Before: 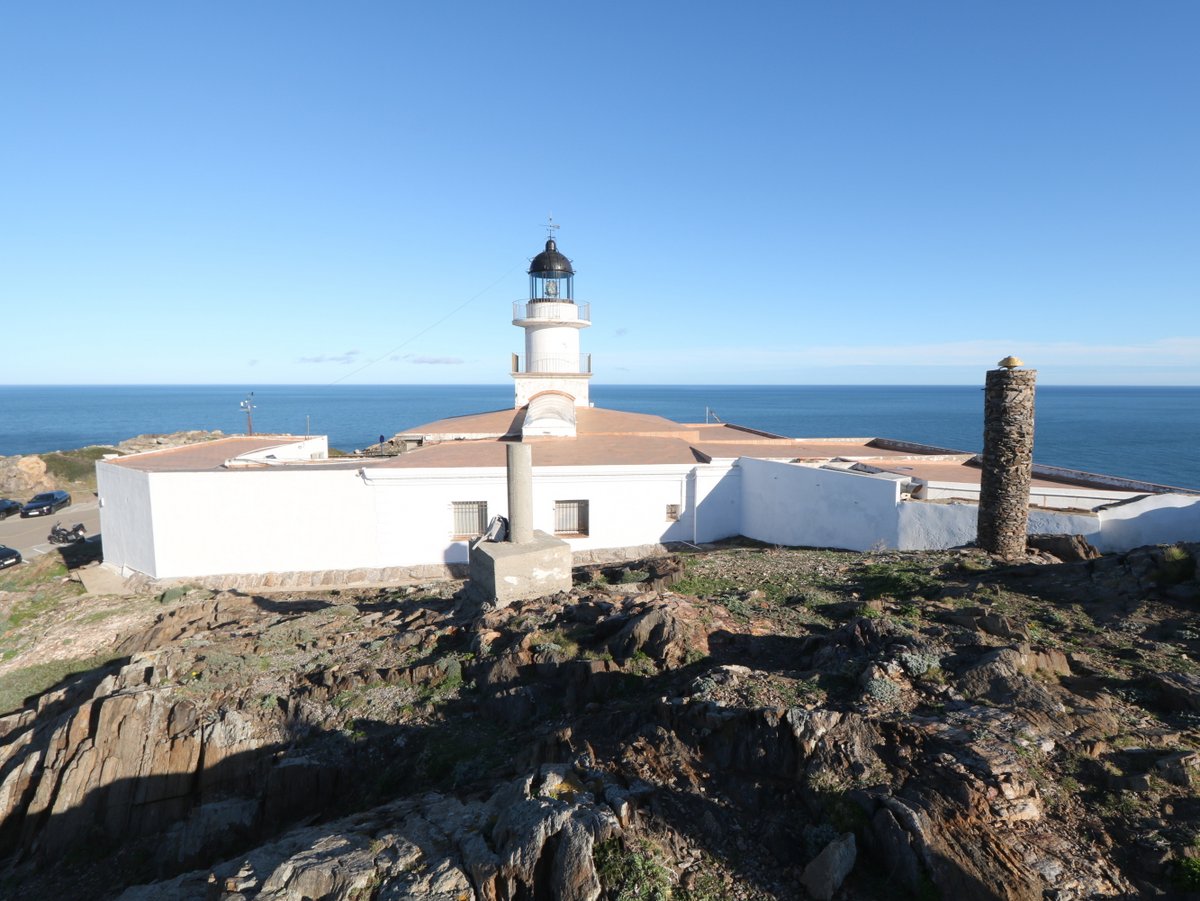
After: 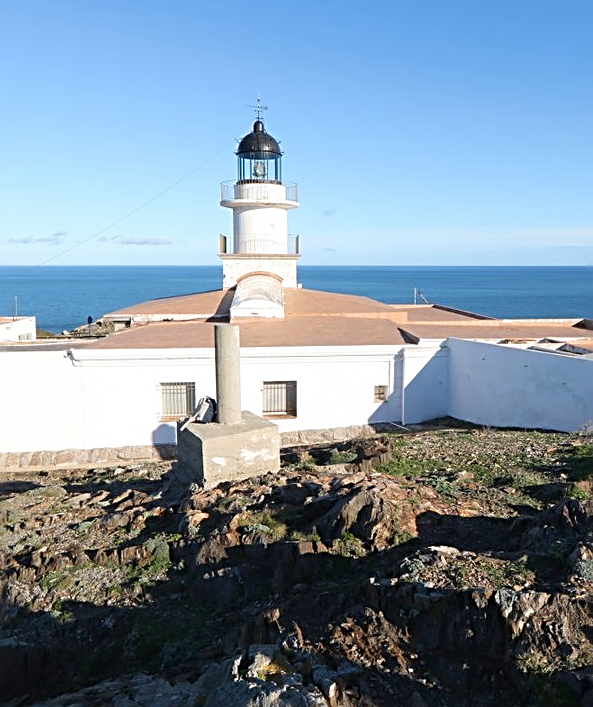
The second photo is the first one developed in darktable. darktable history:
velvia: on, module defaults
crop and rotate: angle 0.02°, left 24.353%, top 13.219%, right 26.156%, bottom 8.224%
sharpen: radius 2.584, amount 0.688
